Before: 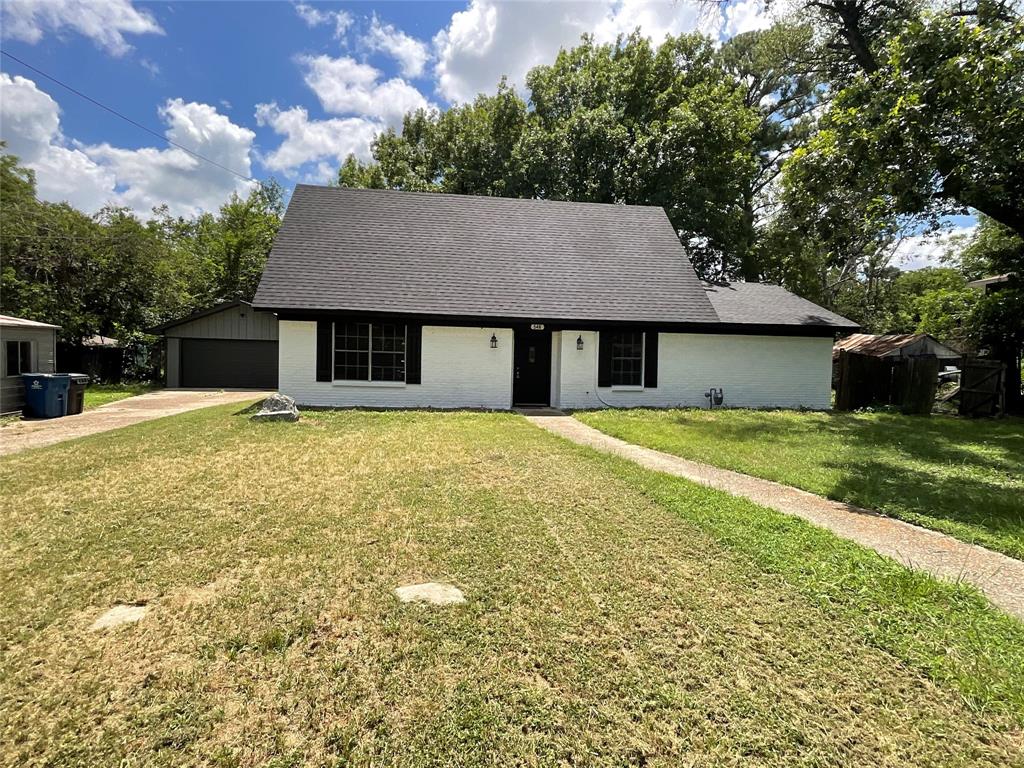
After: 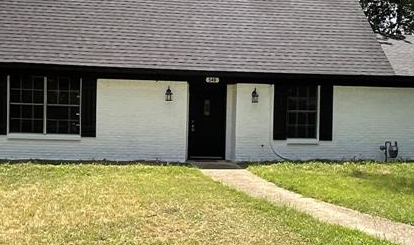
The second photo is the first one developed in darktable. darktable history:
crop: left 31.751%, top 32.172%, right 27.8%, bottom 35.83%
tone equalizer: on, module defaults
